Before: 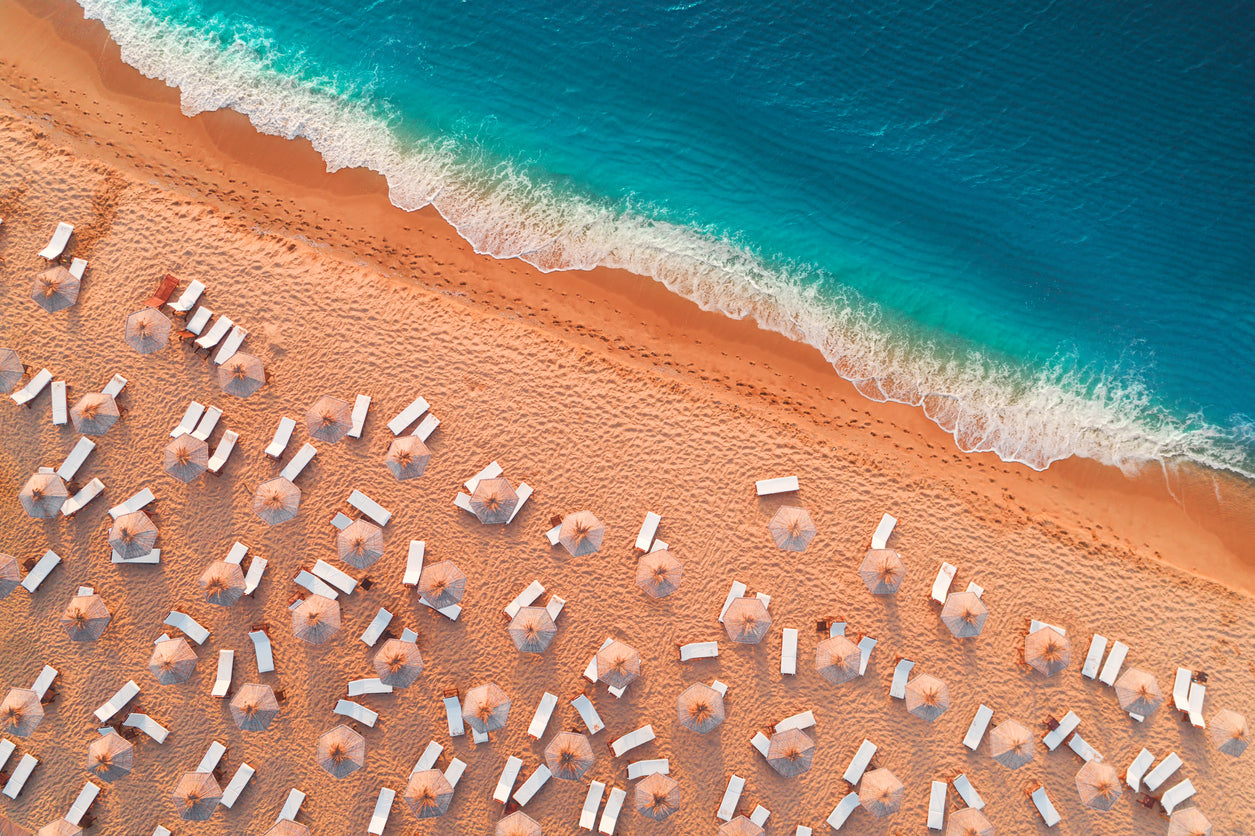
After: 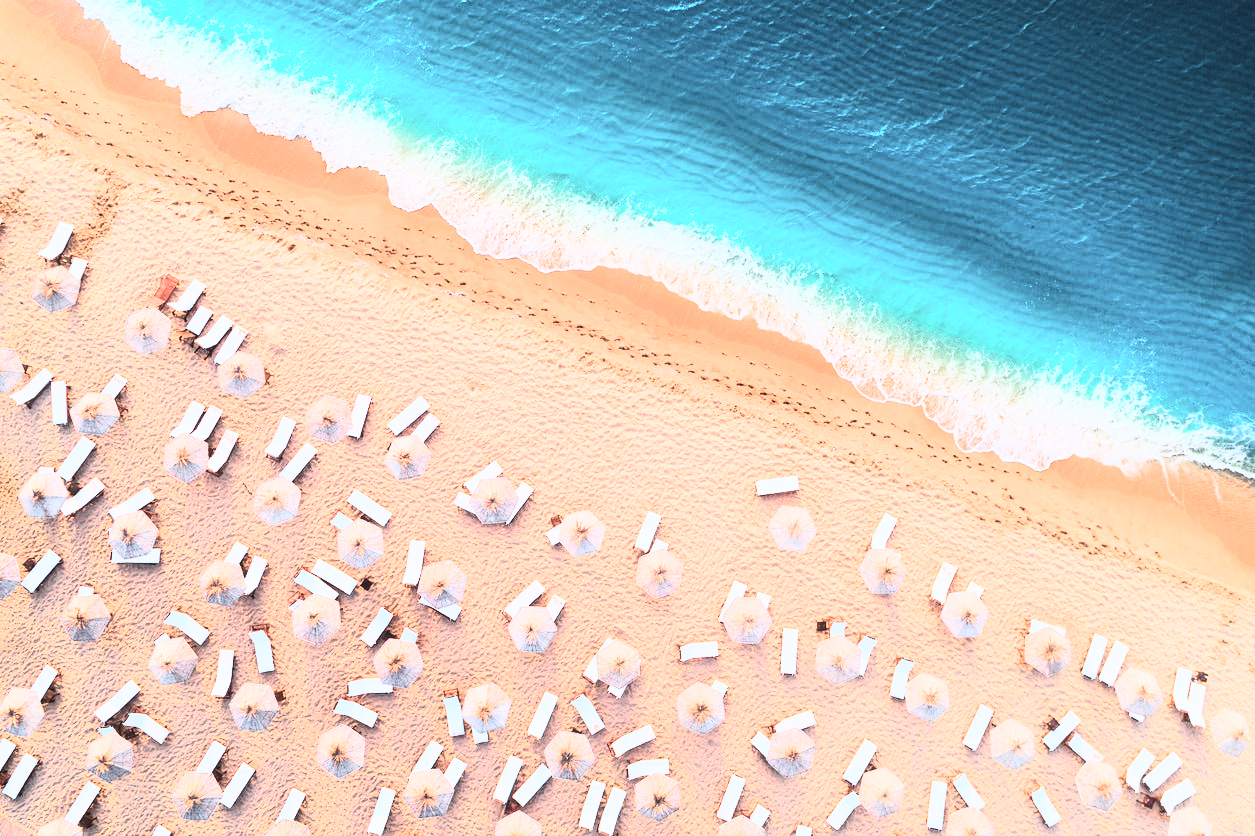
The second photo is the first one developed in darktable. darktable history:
tone equalizer: -8 EV -0.75 EV, -7 EV -0.7 EV, -6 EV -0.6 EV, -5 EV -0.4 EV, -3 EV 0.4 EV, -2 EV 0.6 EV, -1 EV 0.7 EV, +0 EV 0.75 EV, edges refinement/feathering 500, mask exposure compensation -1.57 EV, preserve details no
filmic rgb: black relative exposure -7.5 EV, white relative exposure 5 EV, hardness 3.31, contrast 1.3, contrast in shadows safe
contrast brightness saturation: contrast 0.39, brightness 0.53
color calibration: x 0.367, y 0.376, temperature 4372.25 K
